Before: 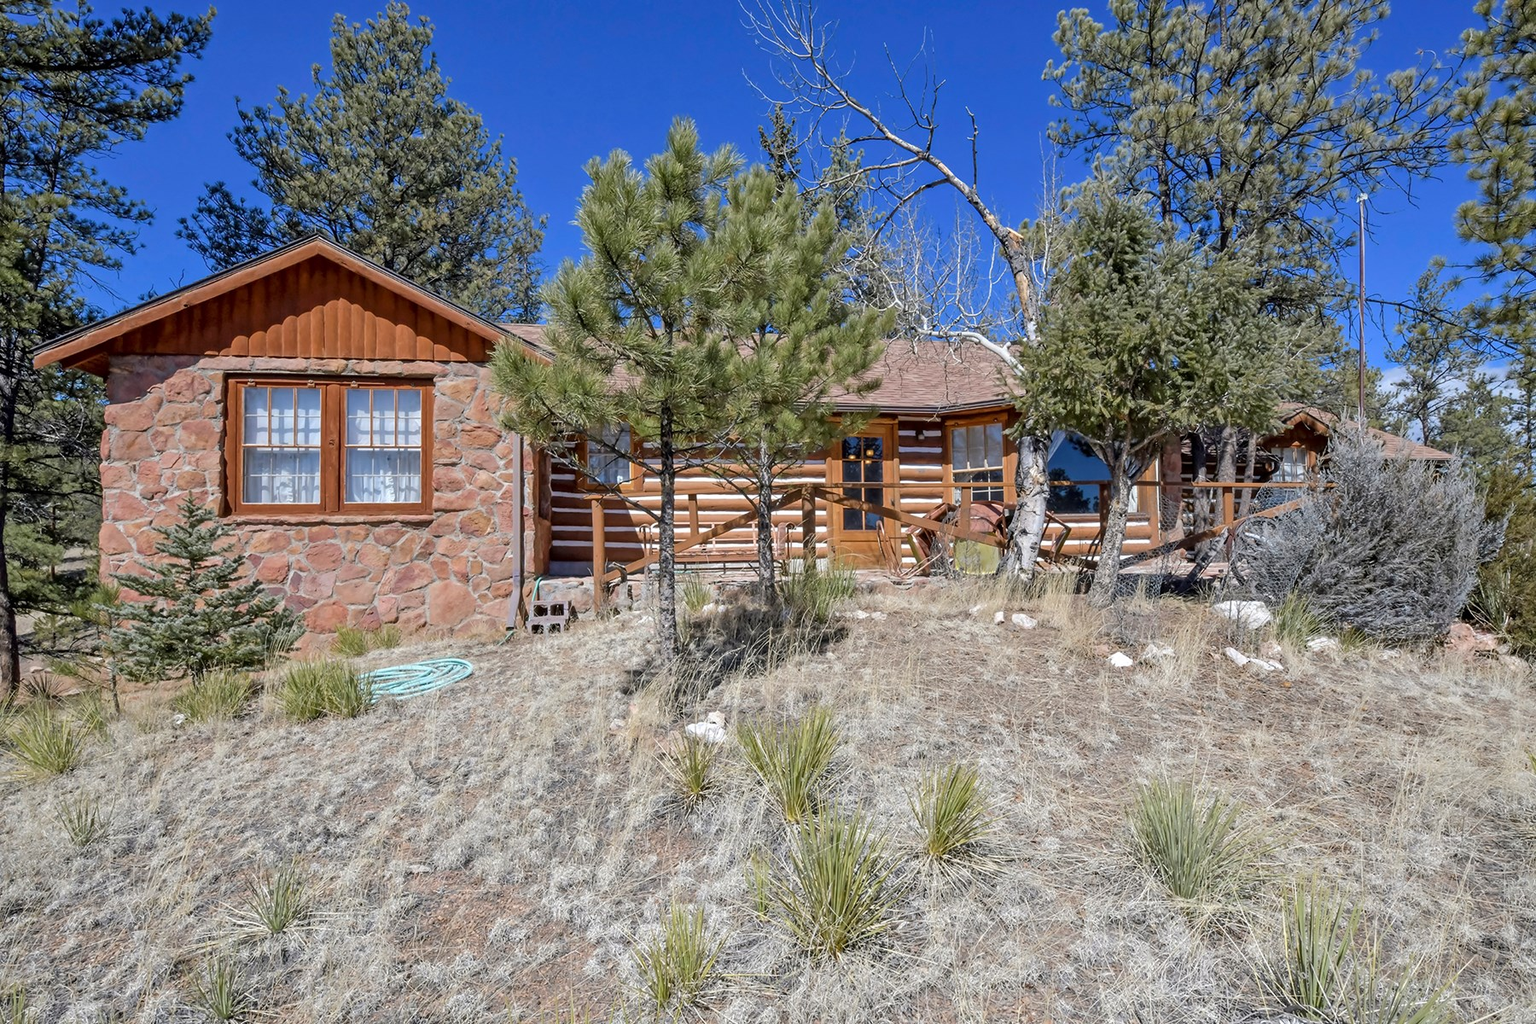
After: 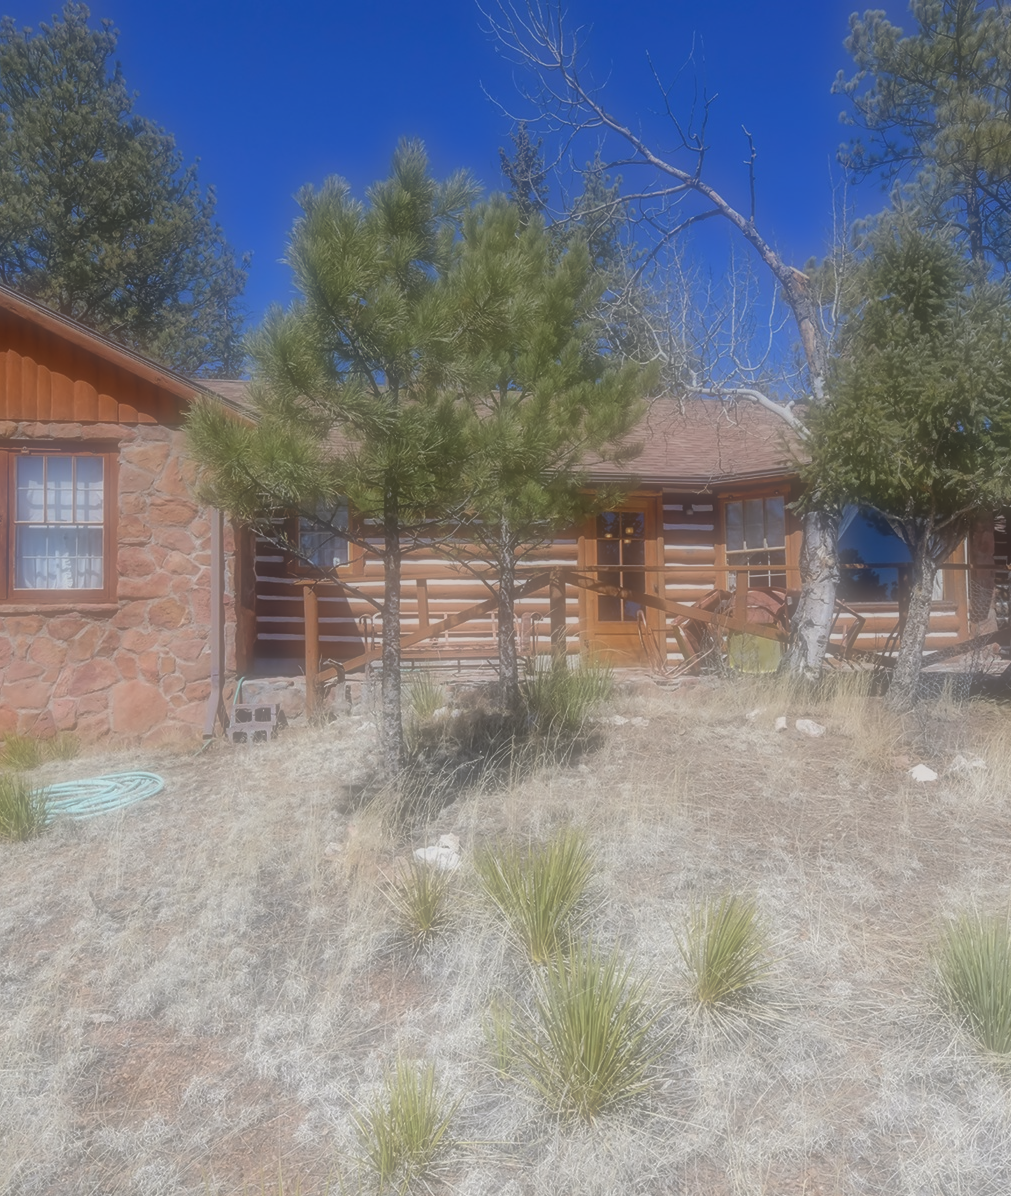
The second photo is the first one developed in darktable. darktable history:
graduated density: on, module defaults
crop: left 21.674%, right 22.086%
soften: on, module defaults
